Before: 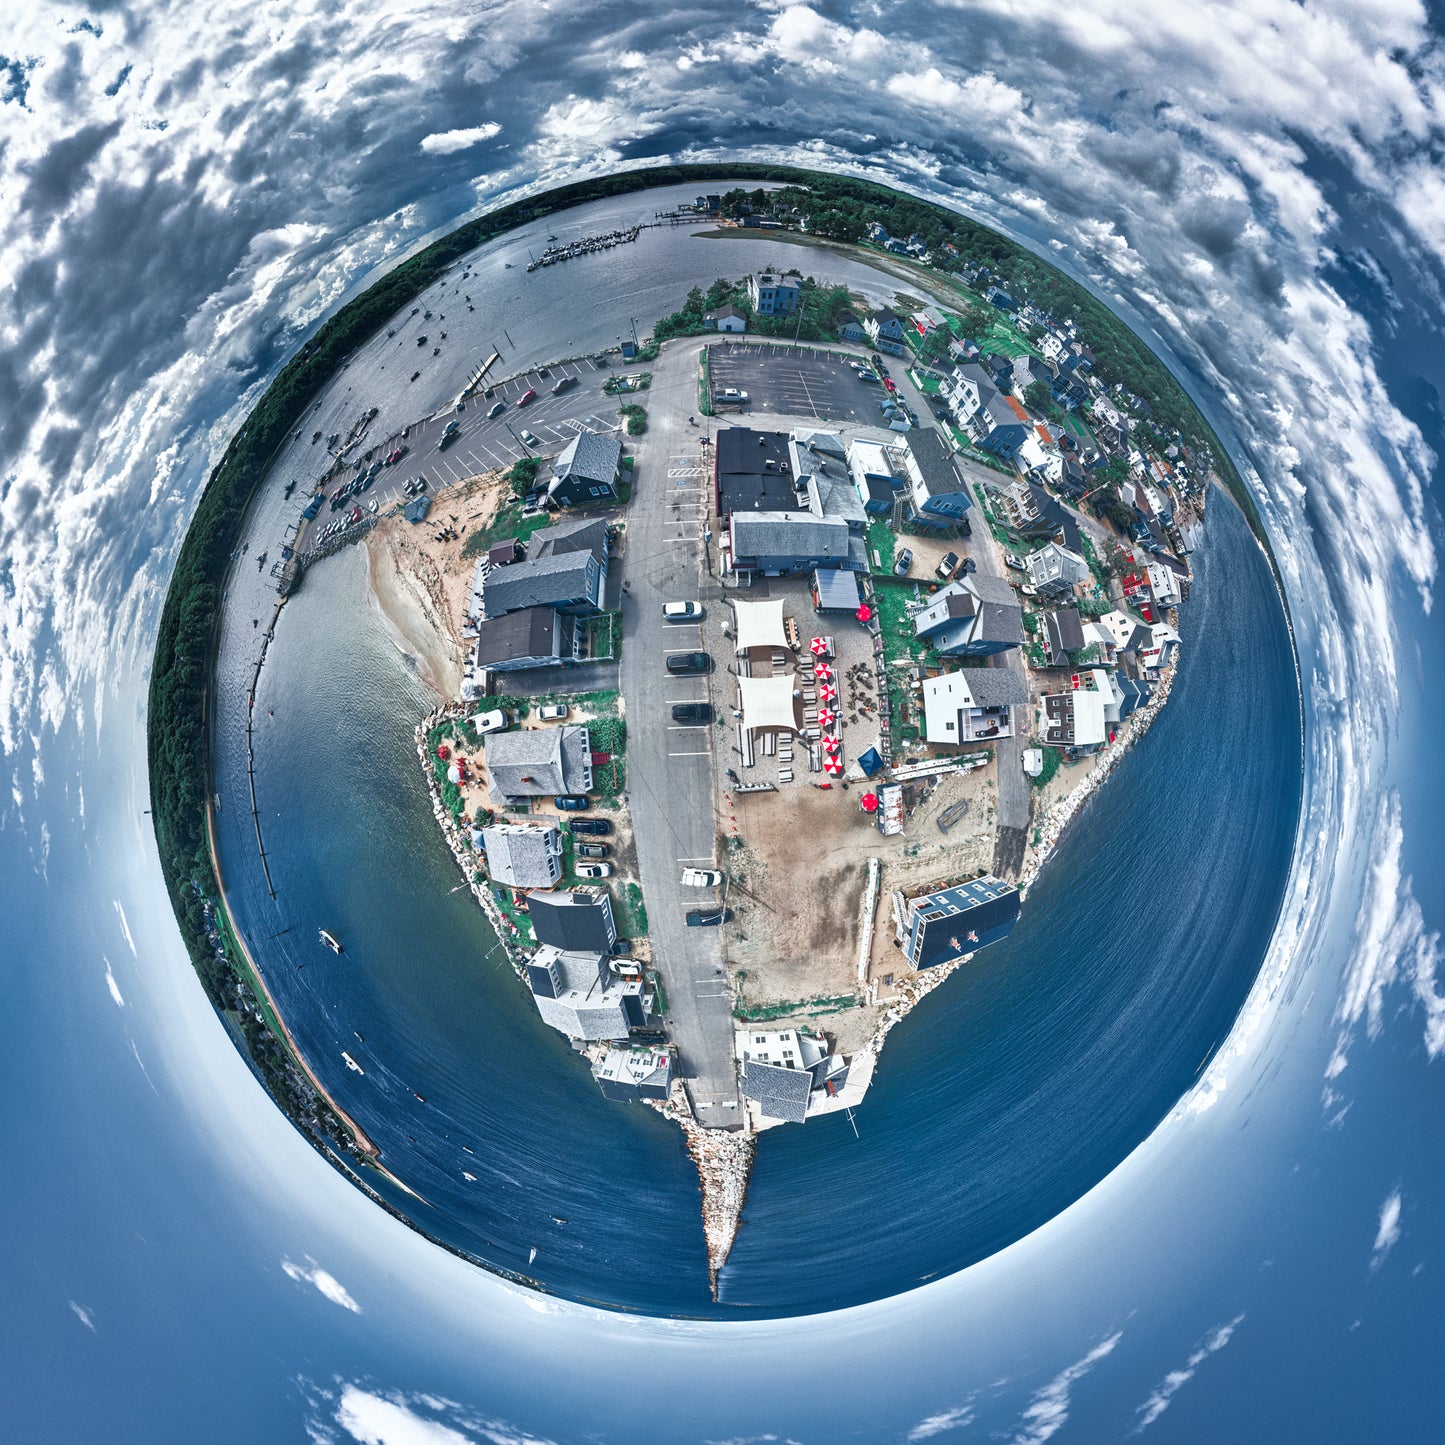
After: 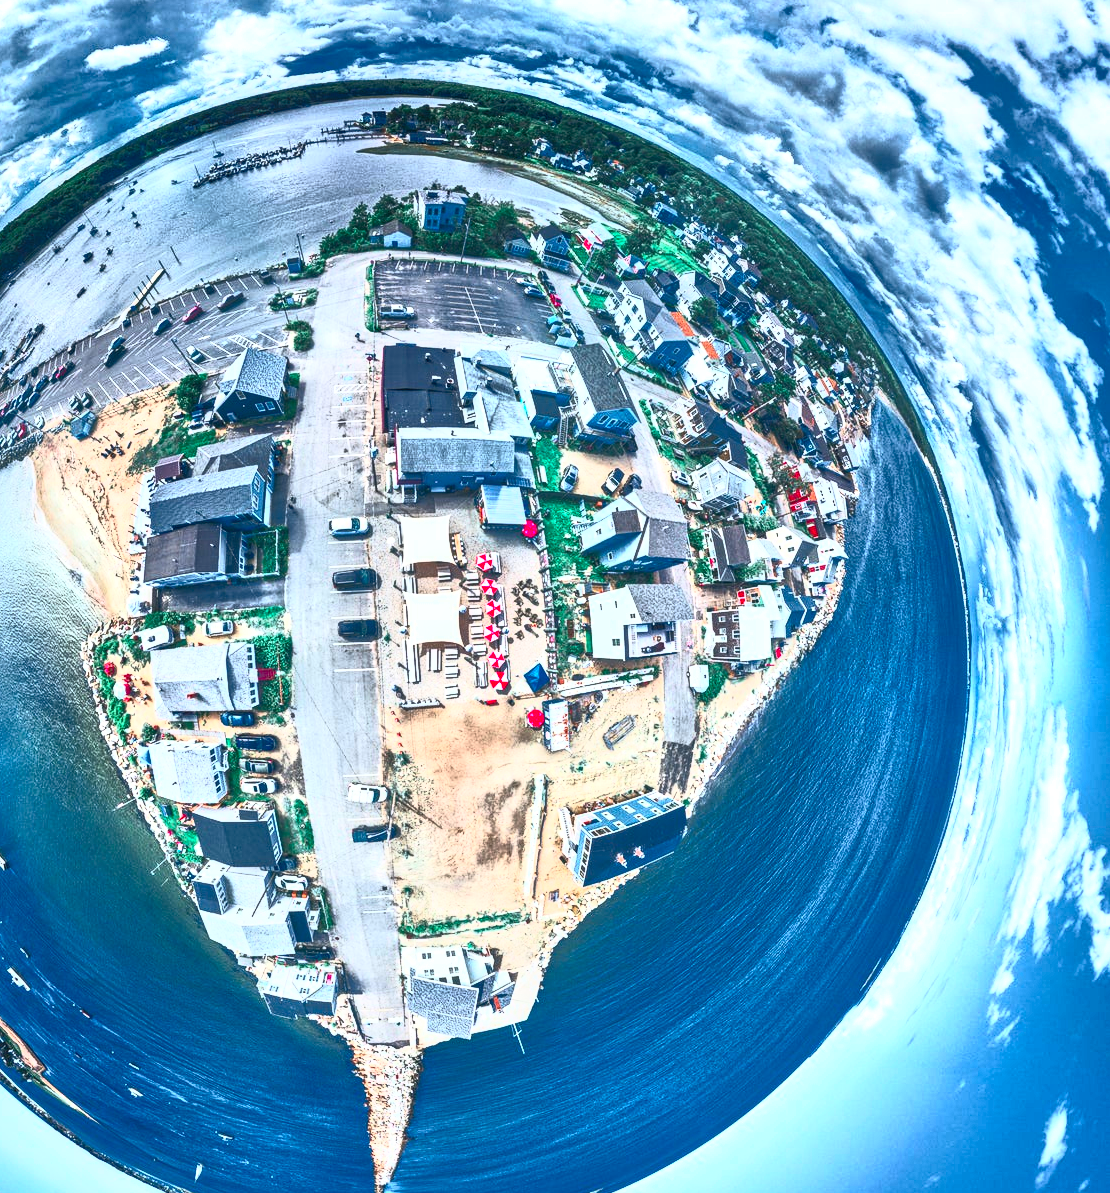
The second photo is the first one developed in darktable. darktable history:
contrast brightness saturation: contrast 0.829, brightness 0.589, saturation 0.579
crop: left 23.12%, top 5.835%, bottom 11.598%
shadows and highlights: on, module defaults
color balance rgb: perceptual saturation grading › global saturation 0.13%
local contrast: on, module defaults
